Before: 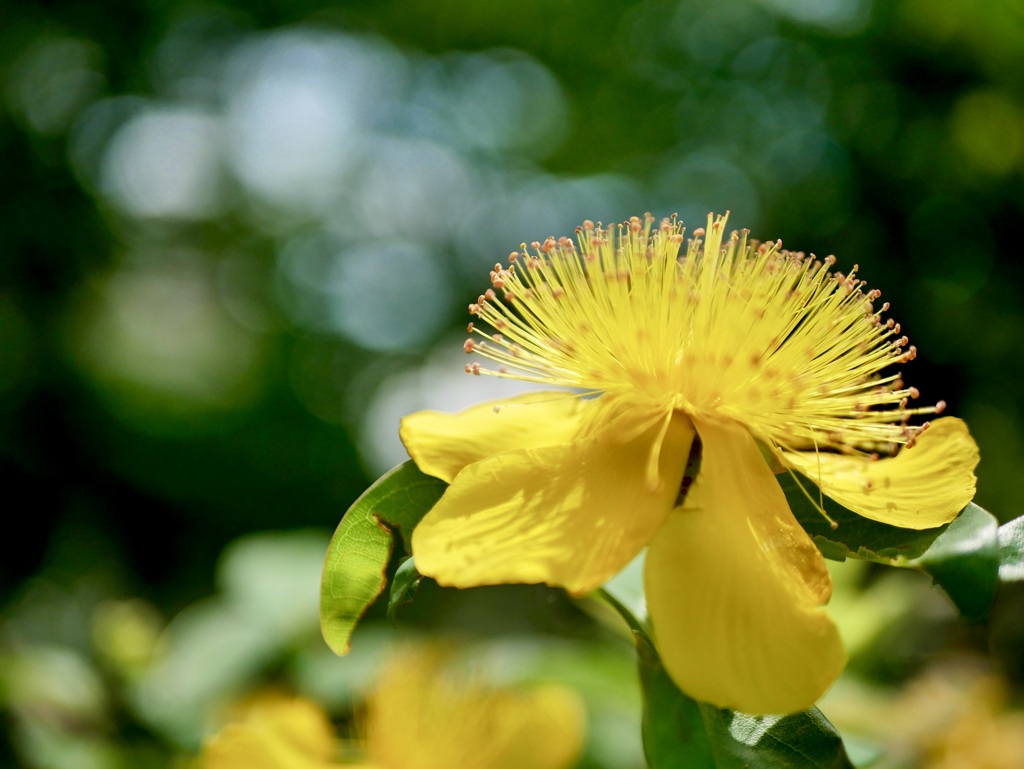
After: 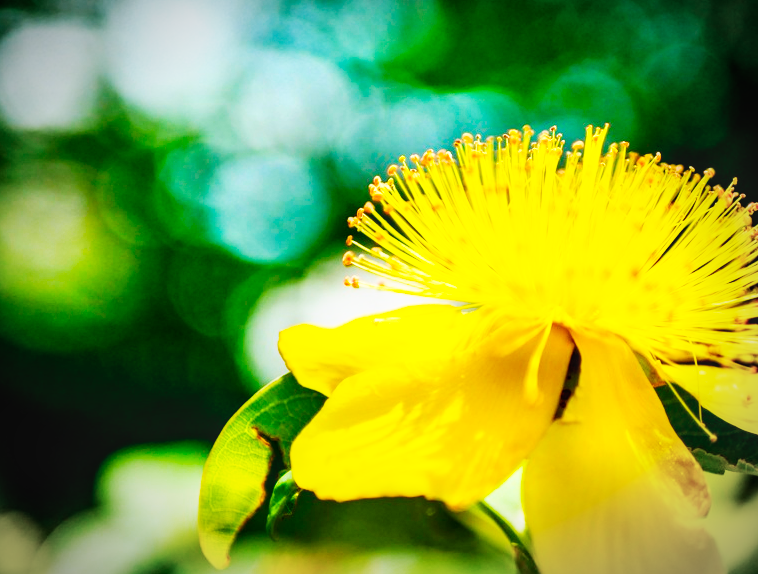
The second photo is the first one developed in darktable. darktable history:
exposure: exposure -0.184 EV, compensate highlight preservation false
crop and rotate: left 11.892%, top 11.402%, right 14.05%, bottom 13.878%
local contrast: on, module defaults
contrast brightness saturation: contrast 0.104, brightness 0.023, saturation 0.016
base curve: curves: ch0 [(0, 0) (0.007, 0.004) (0.027, 0.03) (0.046, 0.07) (0.207, 0.54) (0.442, 0.872) (0.673, 0.972) (1, 1)], preserve colors none
color balance rgb: linear chroma grading › global chroma 14.46%, perceptual saturation grading › global saturation 25.717%, global vibrance 20%
vignetting: automatic ratio true
